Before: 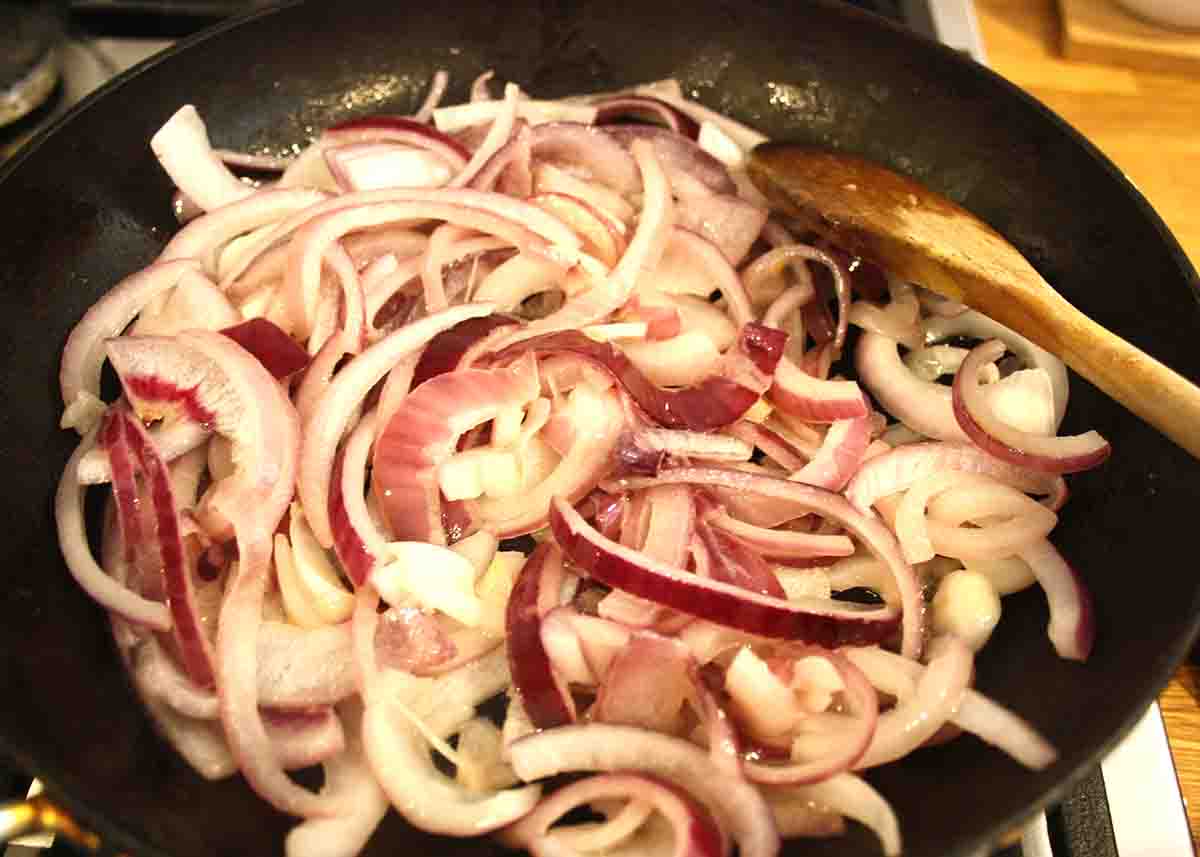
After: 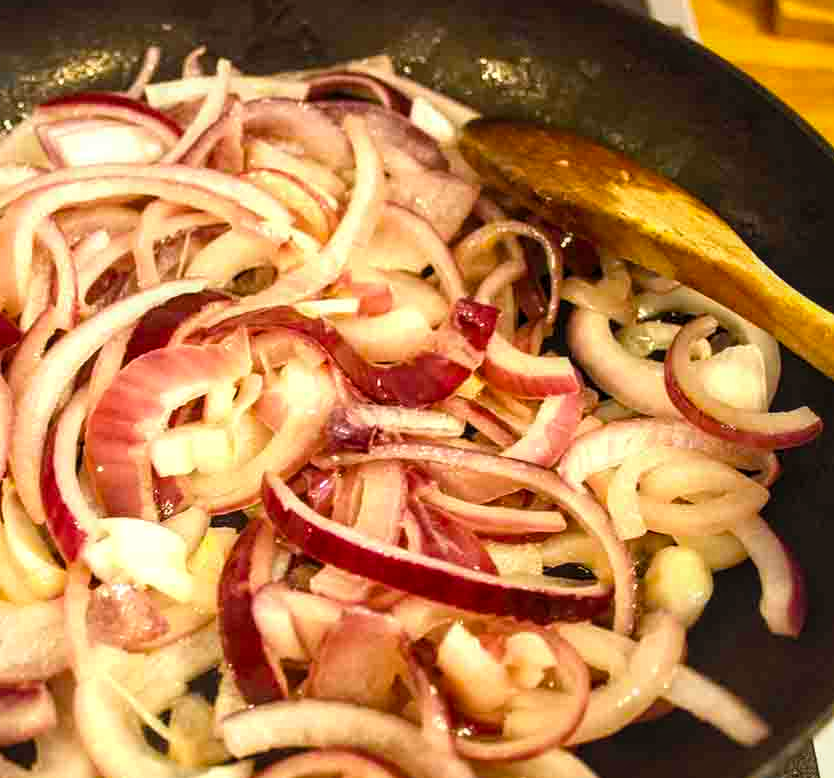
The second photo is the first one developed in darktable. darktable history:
local contrast: on, module defaults
crop and rotate: left 24.034%, top 2.838%, right 6.406%, bottom 6.299%
color balance rgb: perceptual saturation grading › global saturation 20%, global vibrance 20%
